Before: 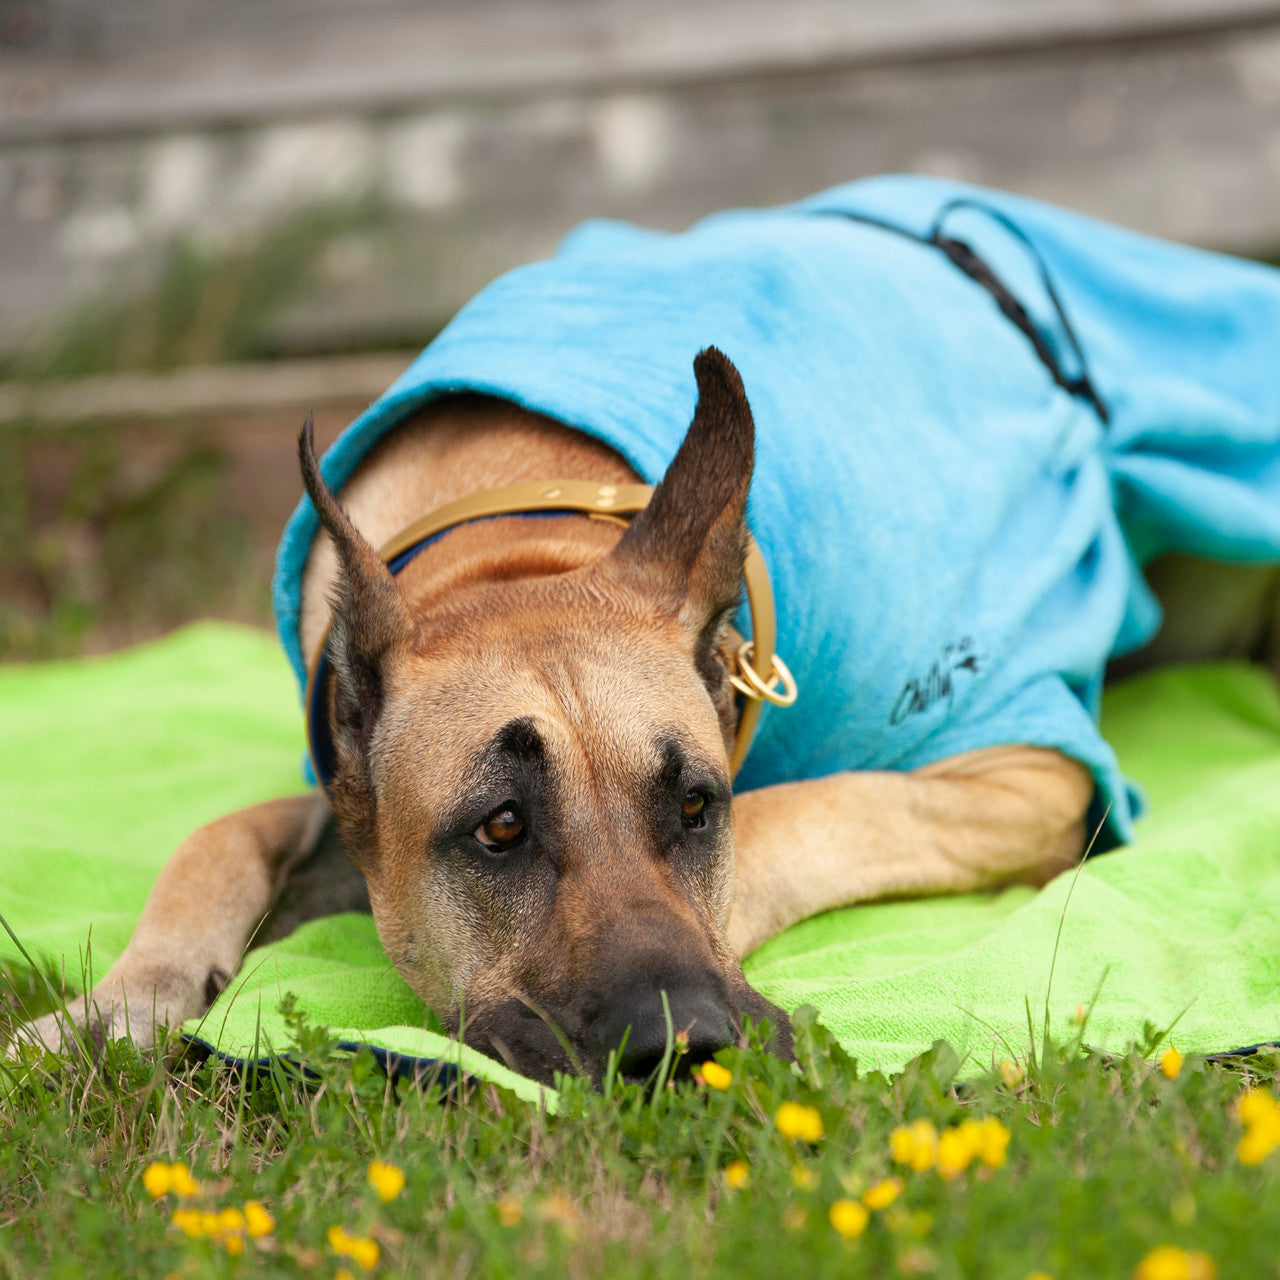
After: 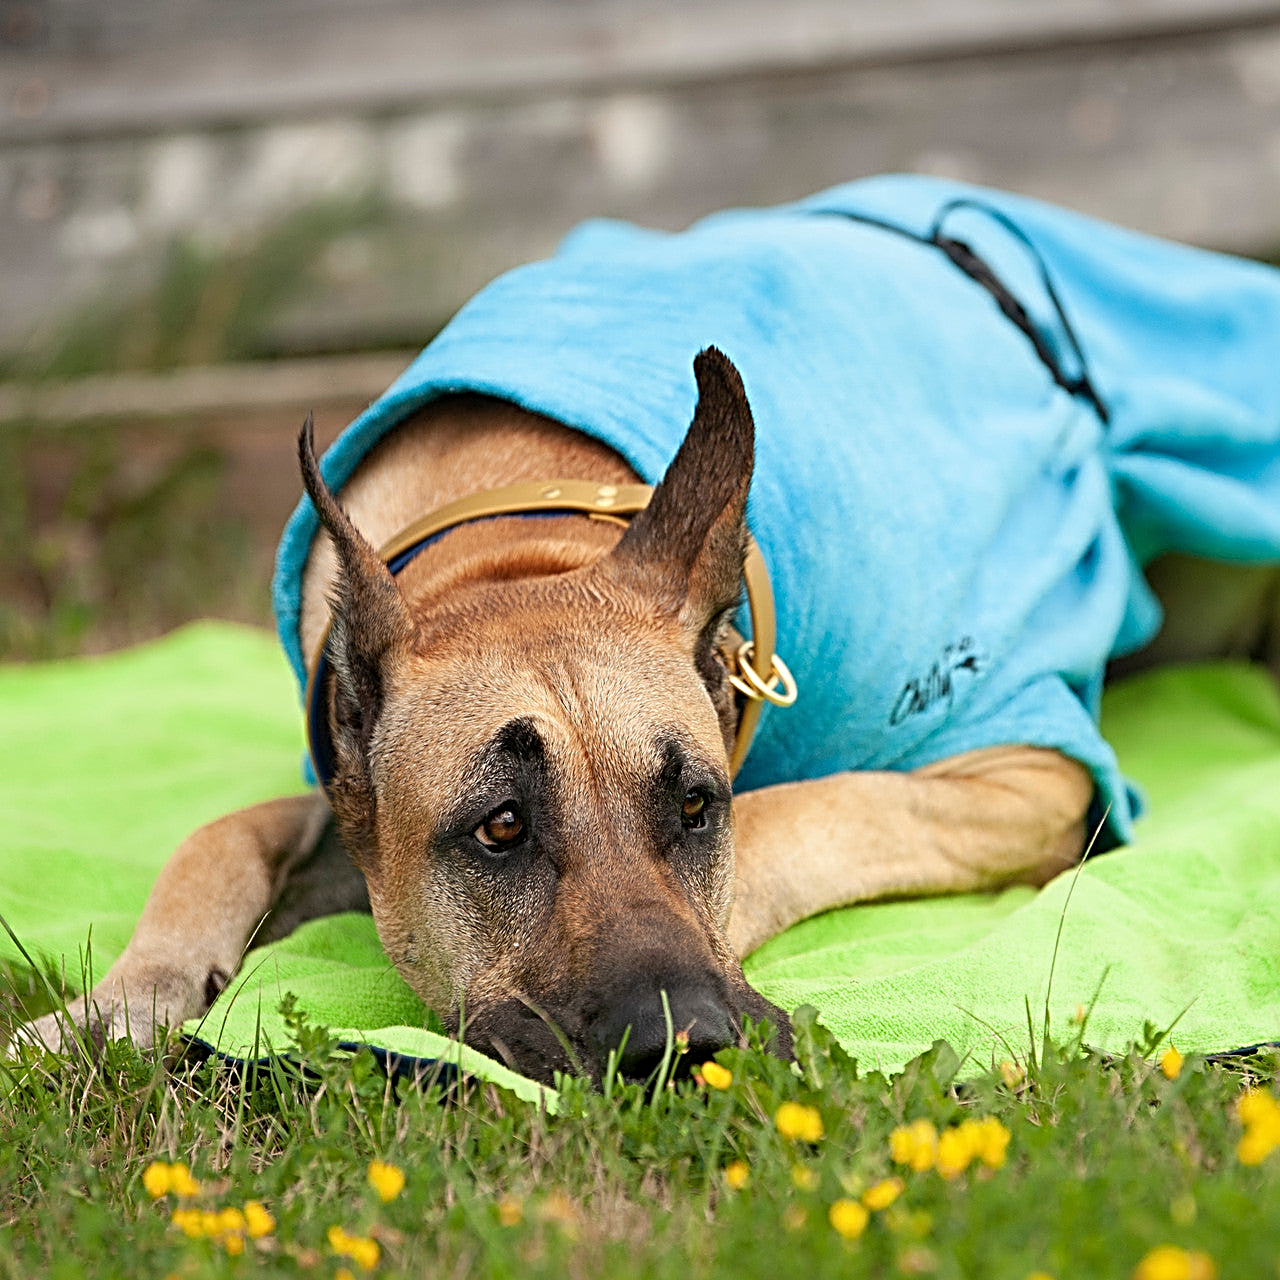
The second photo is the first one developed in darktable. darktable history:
white balance: emerald 1
sharpen: radius 3.69, amount 0.928
